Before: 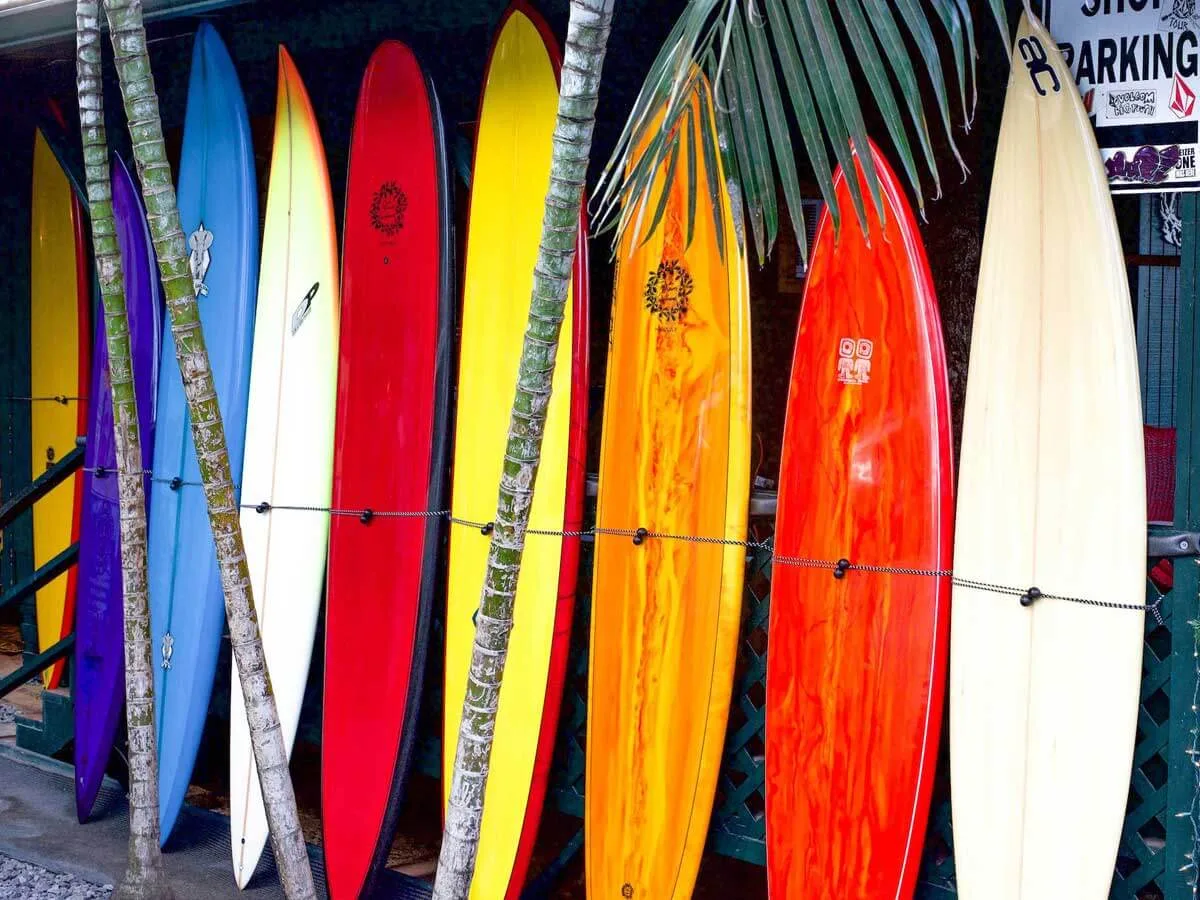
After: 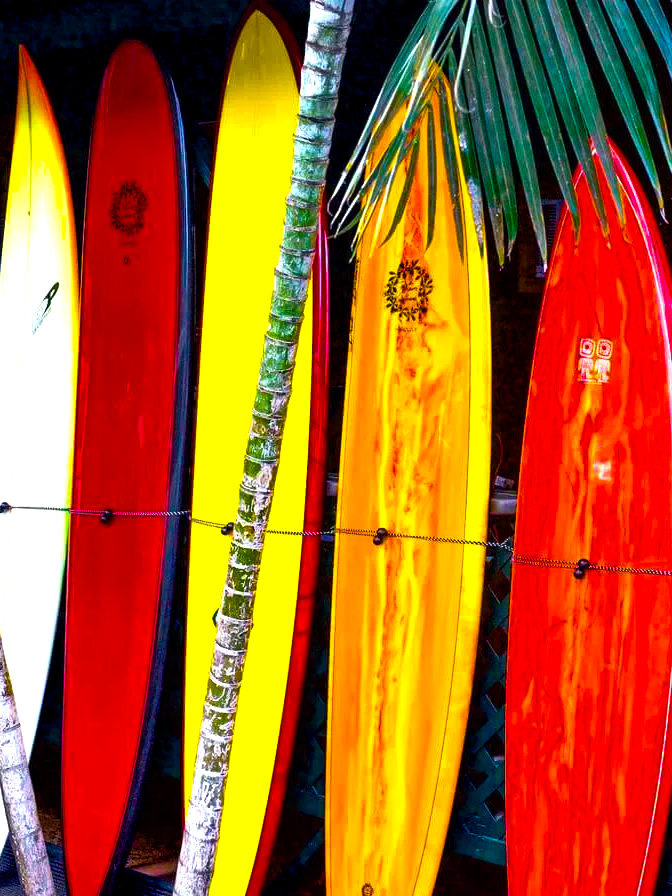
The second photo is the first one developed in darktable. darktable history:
color balance rgb: linear chroma grading › shadows -40%, linear chroma grading › highlights 40%, linear chroma grading › global chroma 45%, linear chroma grading › mid-tones -30%, perceptual saturation grading › global saturation 55%, perceptual saturation grading › highlights -50%, perceptual saturation grading › mid-tones 40%, perceptual saturation grading › shadows 30%, perceptual brilliance grading › global brilliance 20%, perceptual brilliance grading › shadows -40%, global vibrance 35%
crop: left 21.674%, right 22.086%
tone equalizer: on, module defaults
